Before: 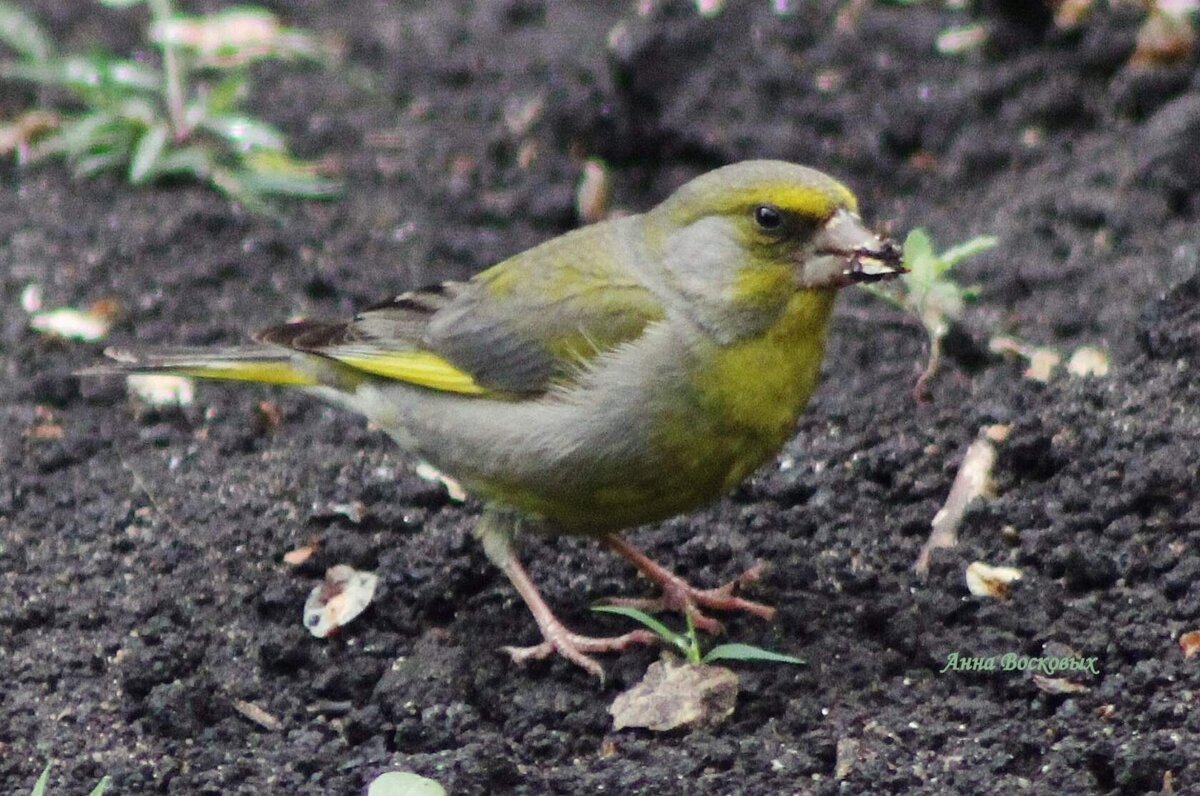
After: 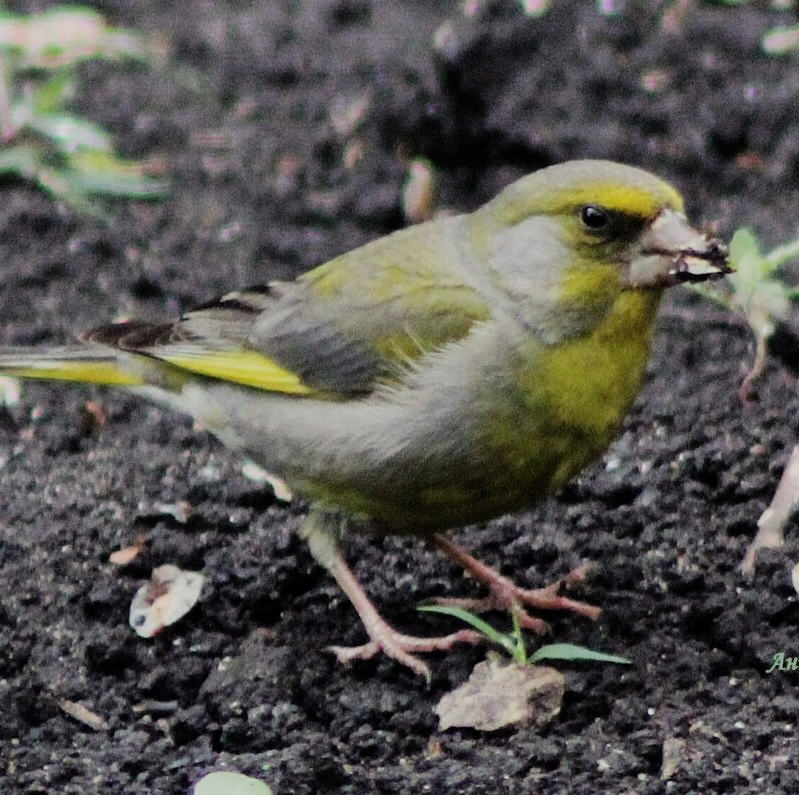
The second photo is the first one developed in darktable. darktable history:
crop and rotate: left 14.504%, right 18.865%
filmic rgb: black relative exposure -7.65 EV, white relative exposure 4.56 EV, hardness 3.61, contrast 1.109, iterations of high-quality reconstruction 0
